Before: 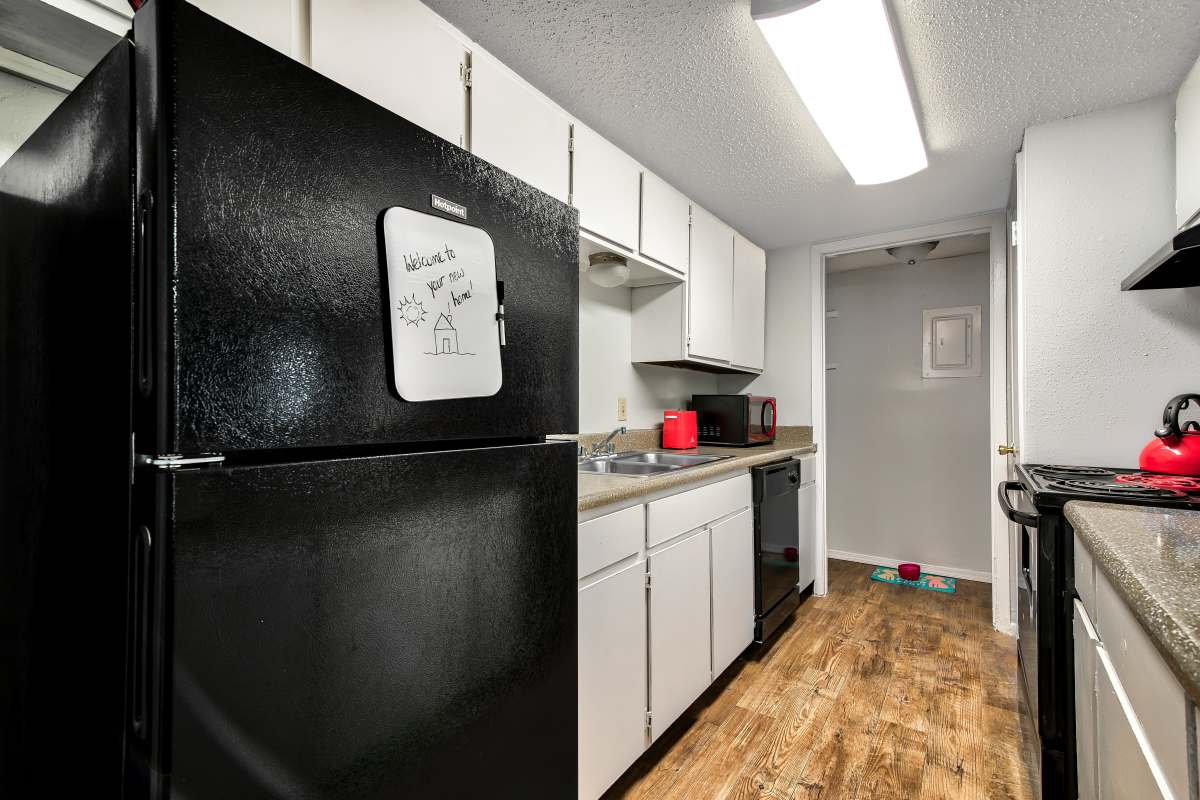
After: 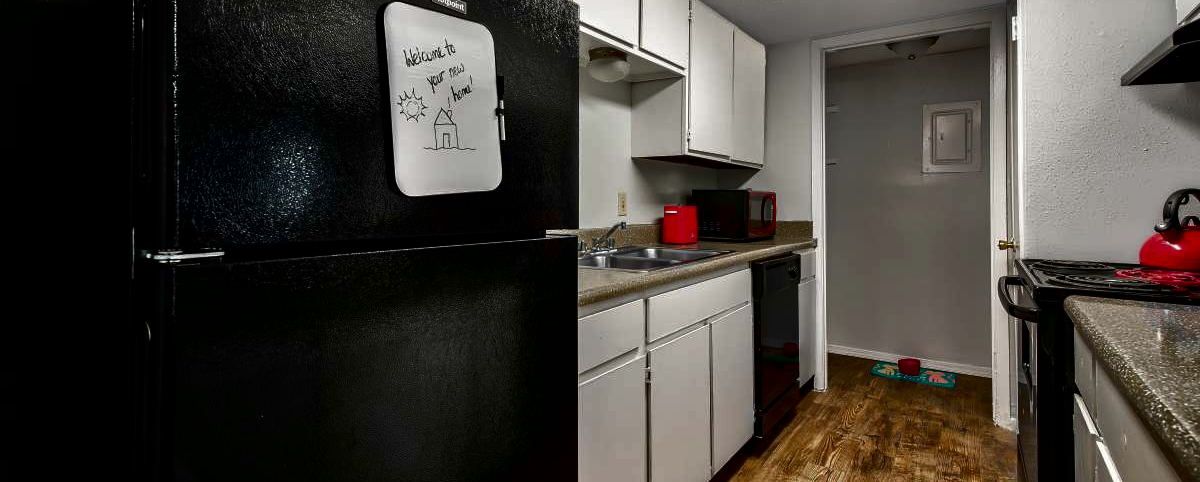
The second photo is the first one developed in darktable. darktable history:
crop and rotate: top 25.648%, bottom 14.041%
contrast brightness saturation: brightness -0.538
